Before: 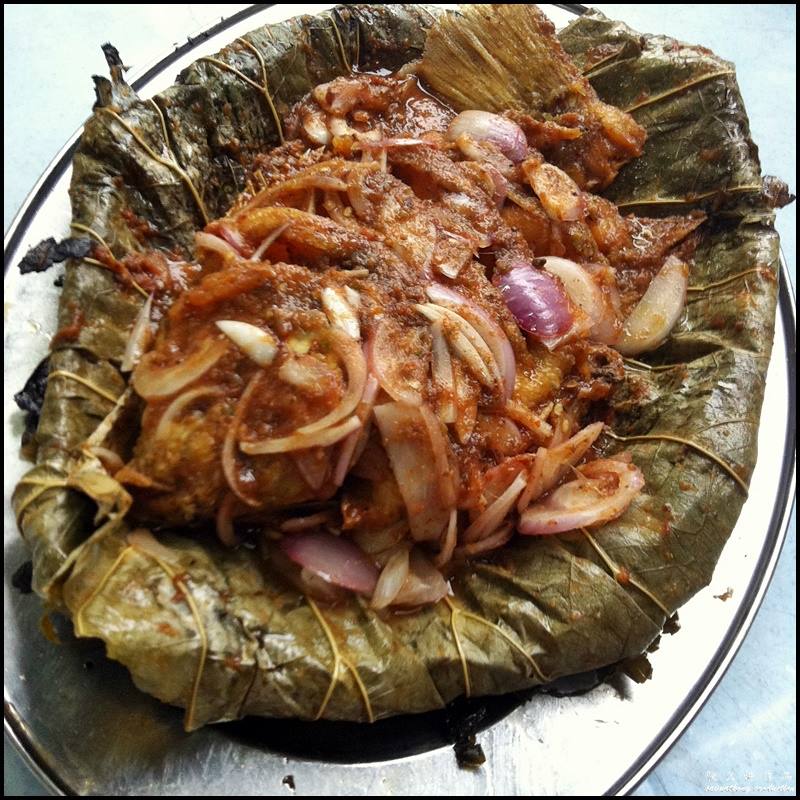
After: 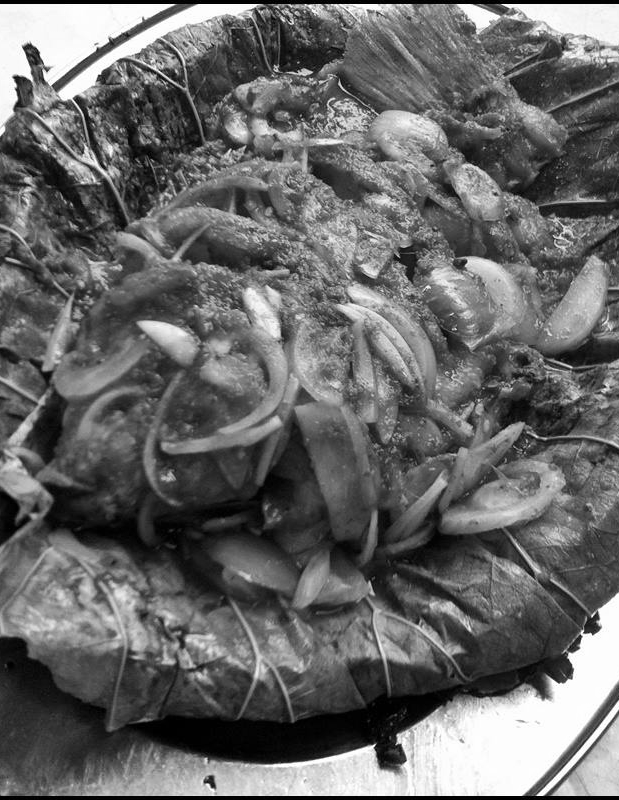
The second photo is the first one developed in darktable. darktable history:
monochrome: a -4.13, b 5.16, size 1
crop: left 9.88%, right 12.664%
